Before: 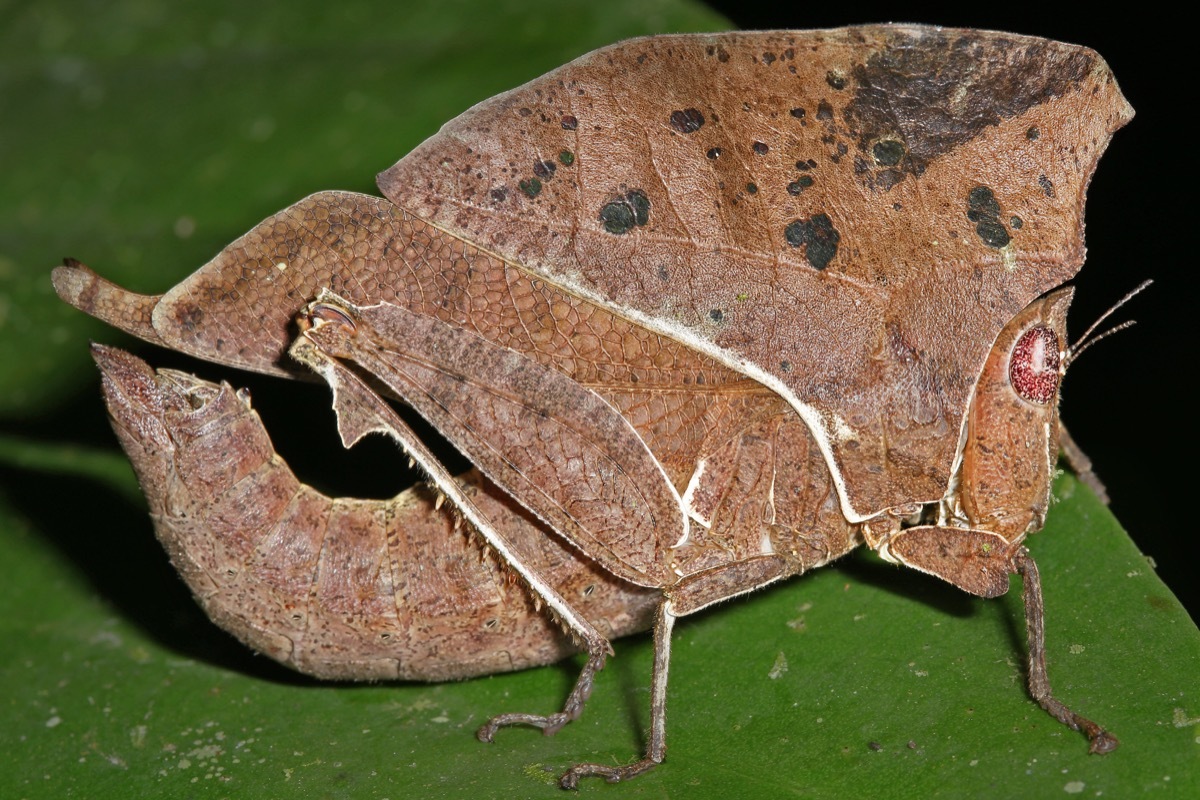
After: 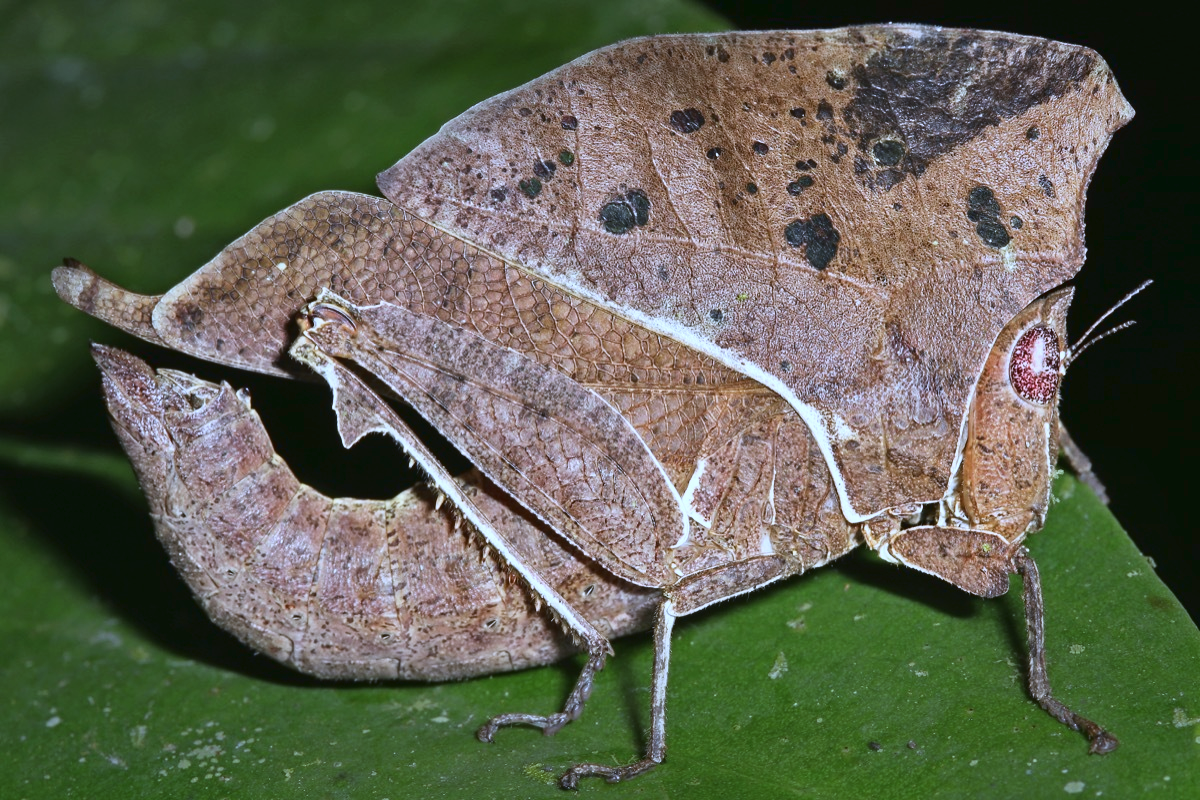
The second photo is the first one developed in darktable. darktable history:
tone curve: curves: ch0 [(0, 0.032) (0.181, 0.156) (0.751, 0.829) (1, 1)], color space Lab, linked channels, preserve colors none
white balance: red 0.871, blue 1.249
contrast brightness saturation: saturation -0.05
